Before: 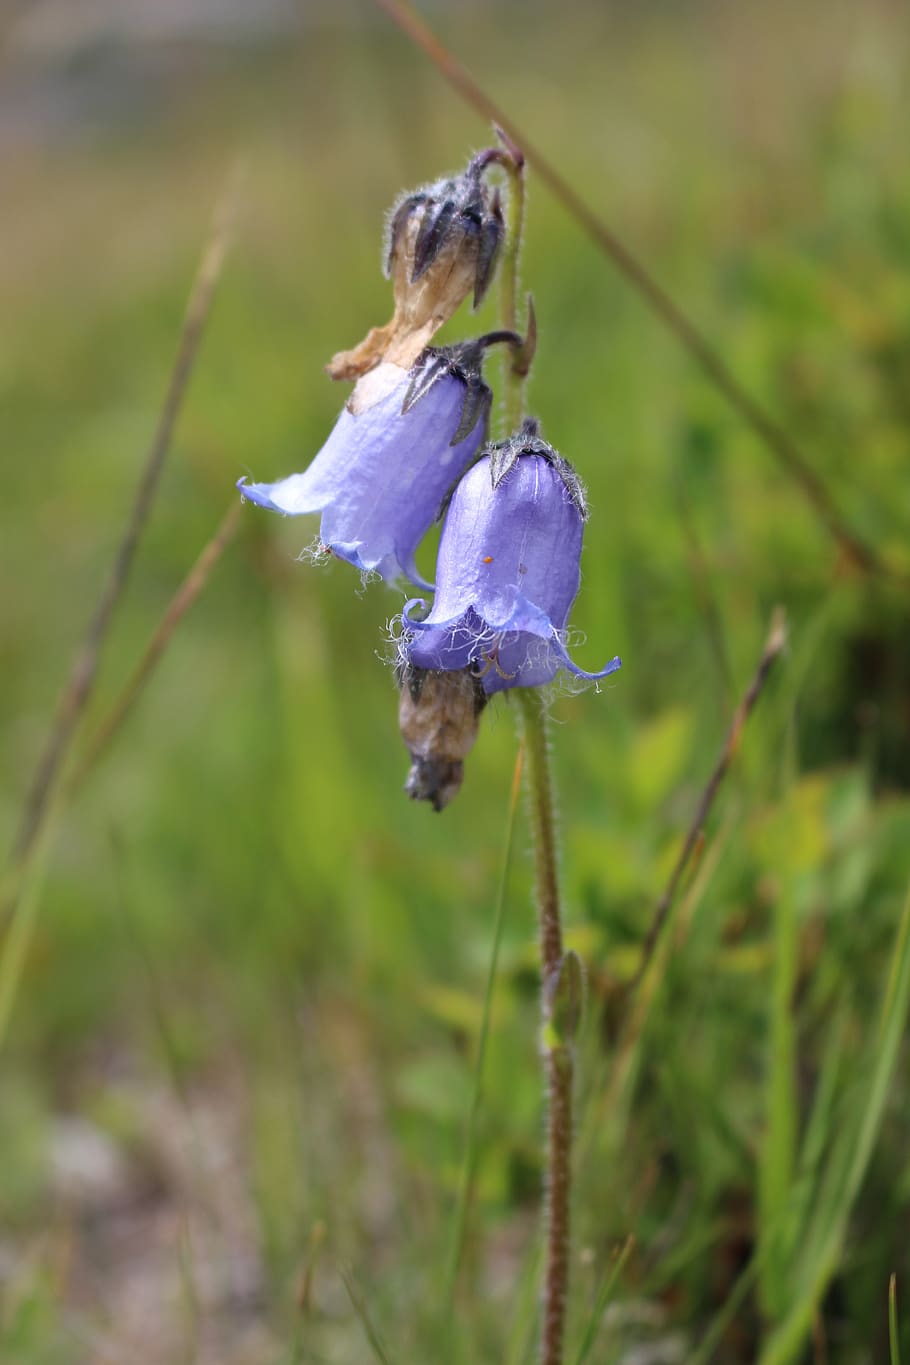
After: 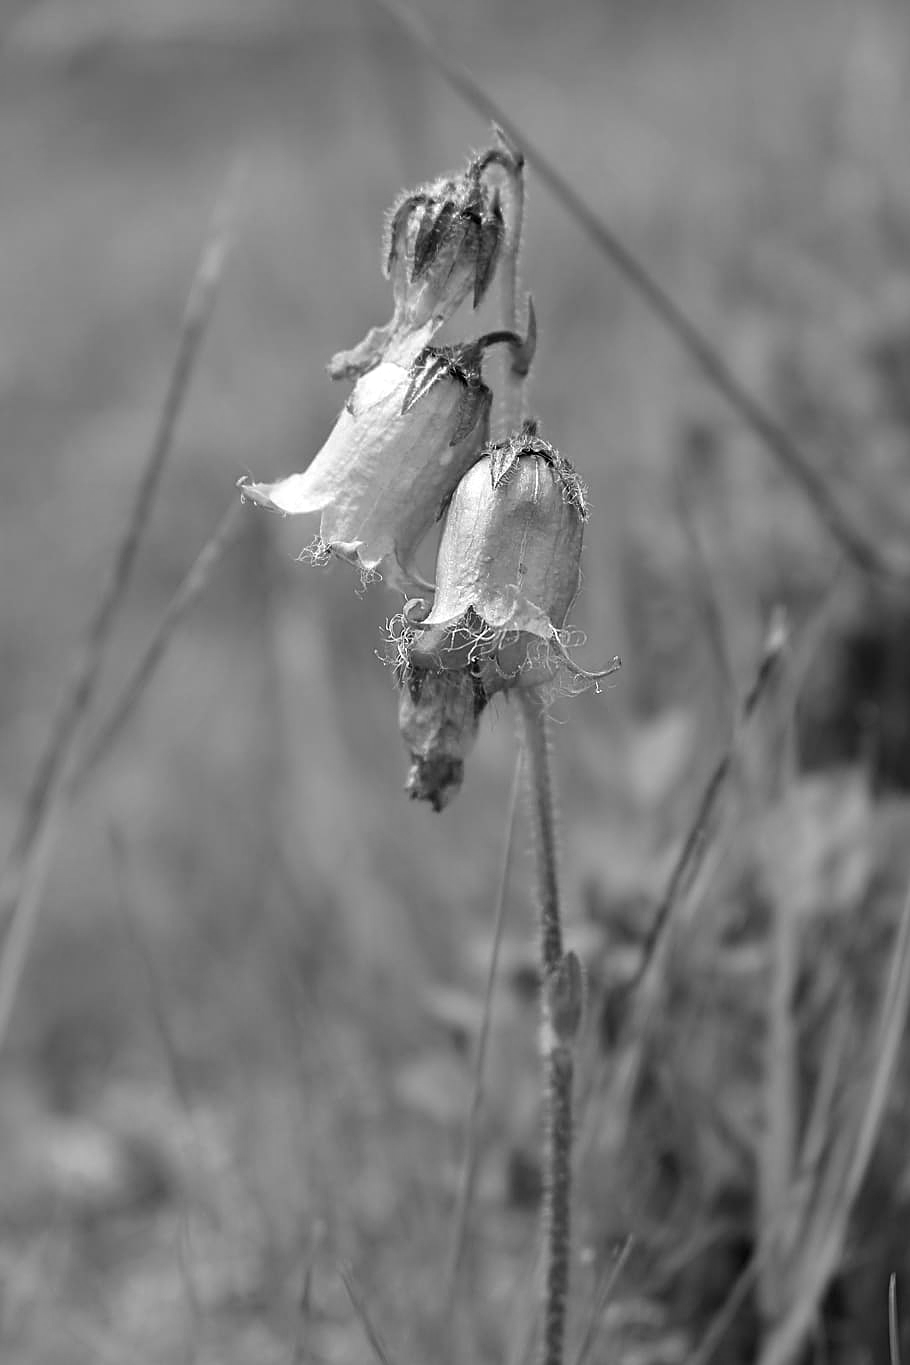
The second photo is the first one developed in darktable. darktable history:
sharpen: on, module defaults
monochrome: on, module defaults
exposure: black level correction 0.001, exposure 0.14 EV, compensate highlight preservation false
